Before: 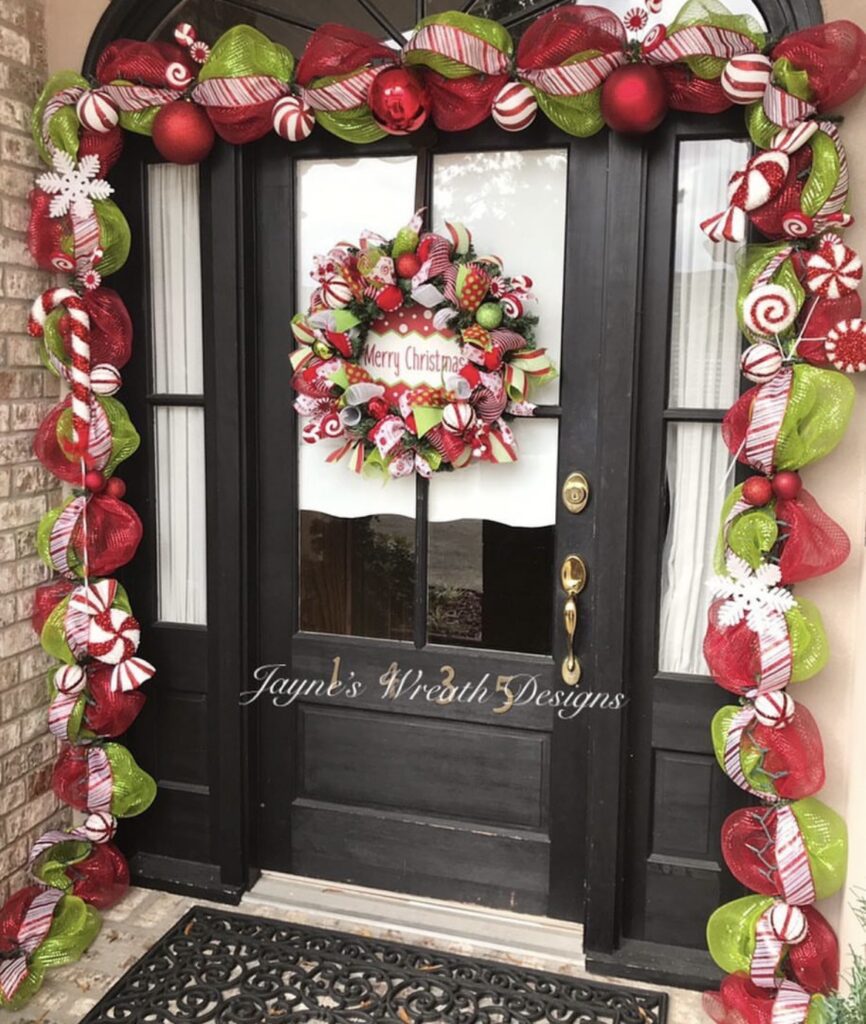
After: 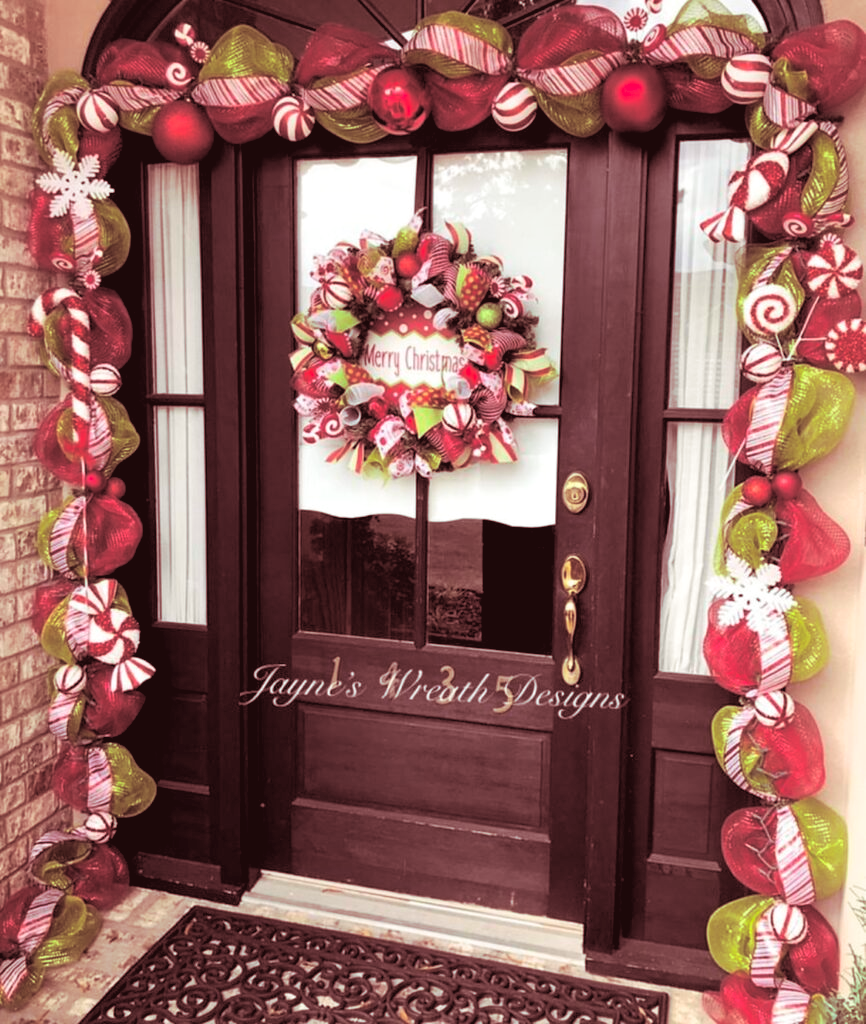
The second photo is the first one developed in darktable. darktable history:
split-toning: highlights › saturation 0, balance -61.83
contrast brightness saturation: contrast -0.1, saturation -0.1
color contrast: green-magenta contrast 1.2, blue-yellow contrast 1.2
white balance: emerald 1
rgb levels: levels [[0.01, 0.419, 0.839], [0, 0.5, 1], [0, 0.5, 1]]
